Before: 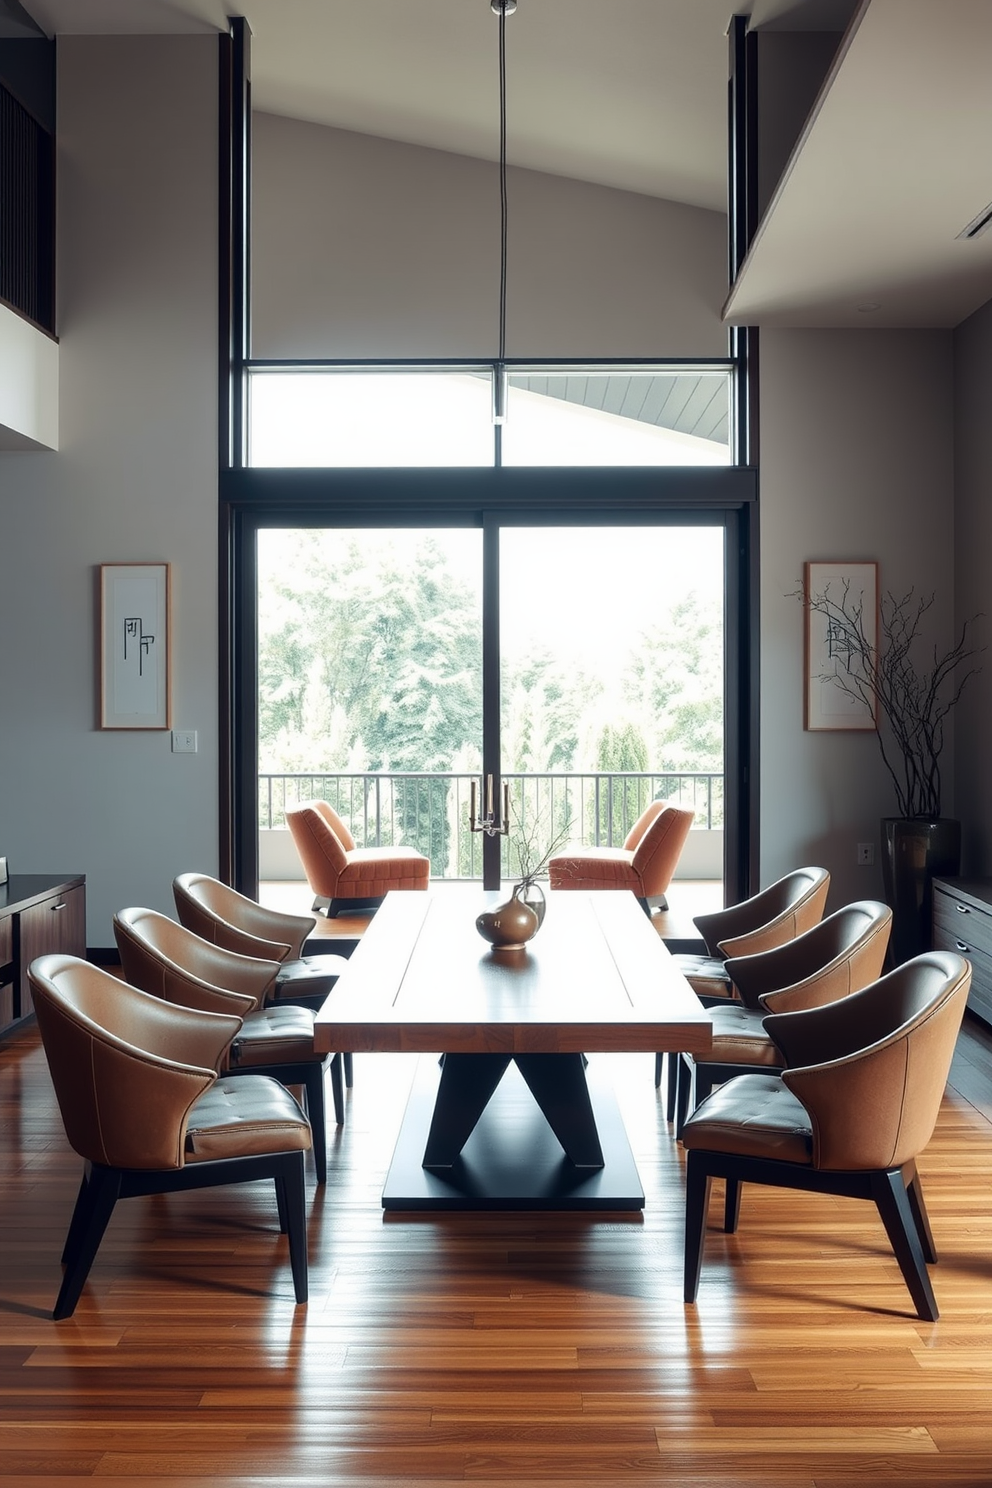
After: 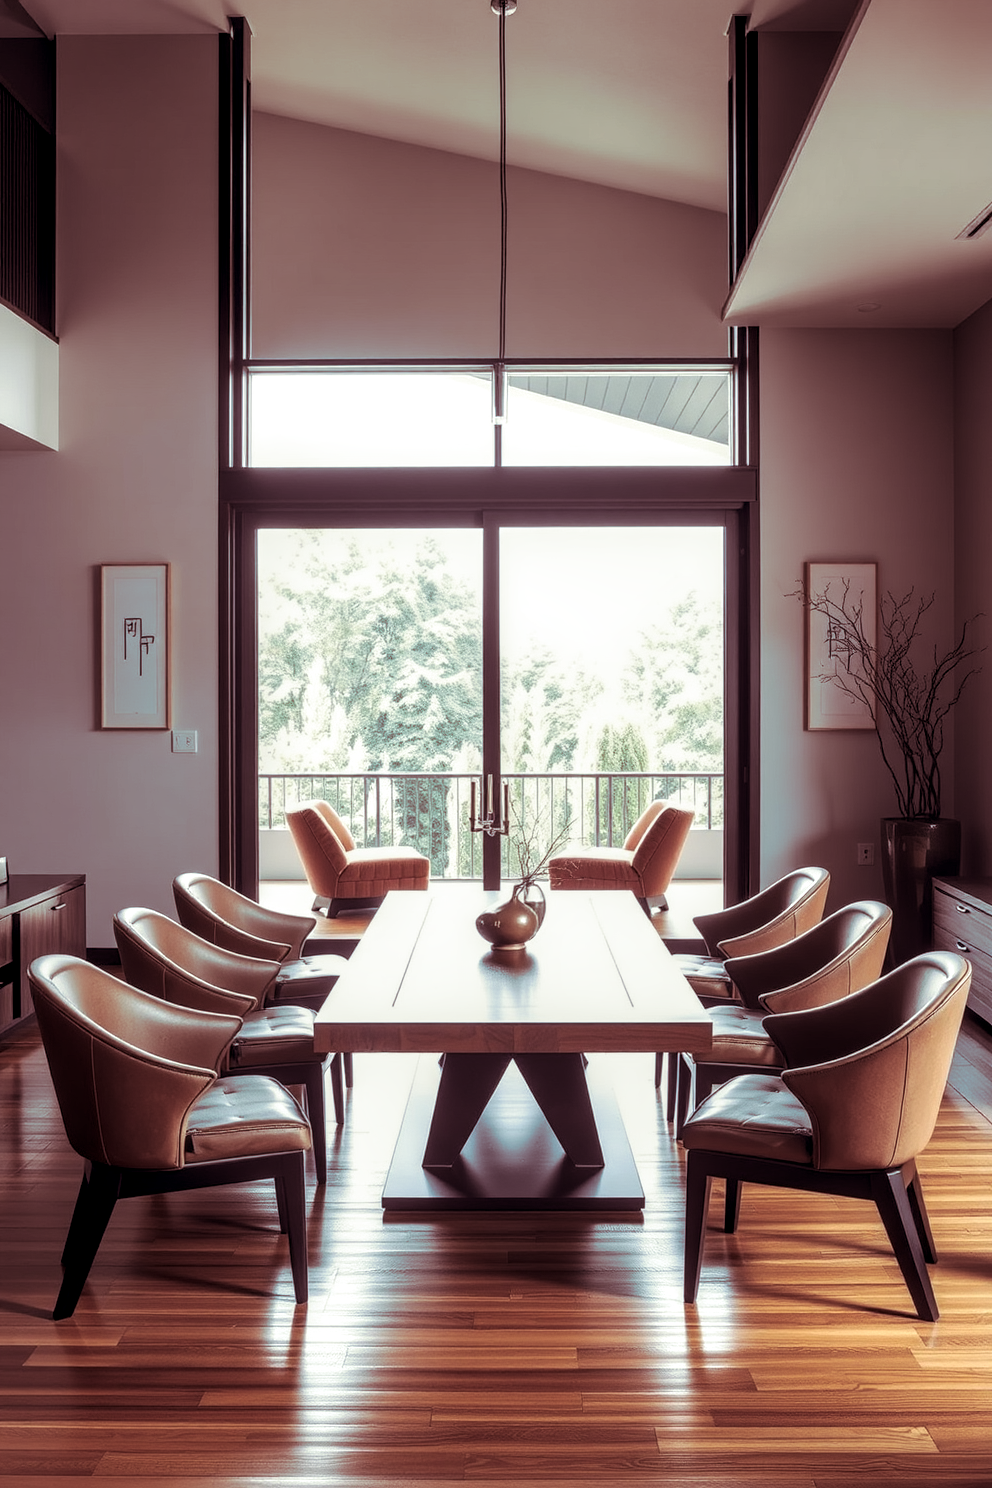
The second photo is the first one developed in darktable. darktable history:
rotate and perspective: automatic cropping off
split-toning: on, module defaults
local contrast: highlights 35%, detail 135%
